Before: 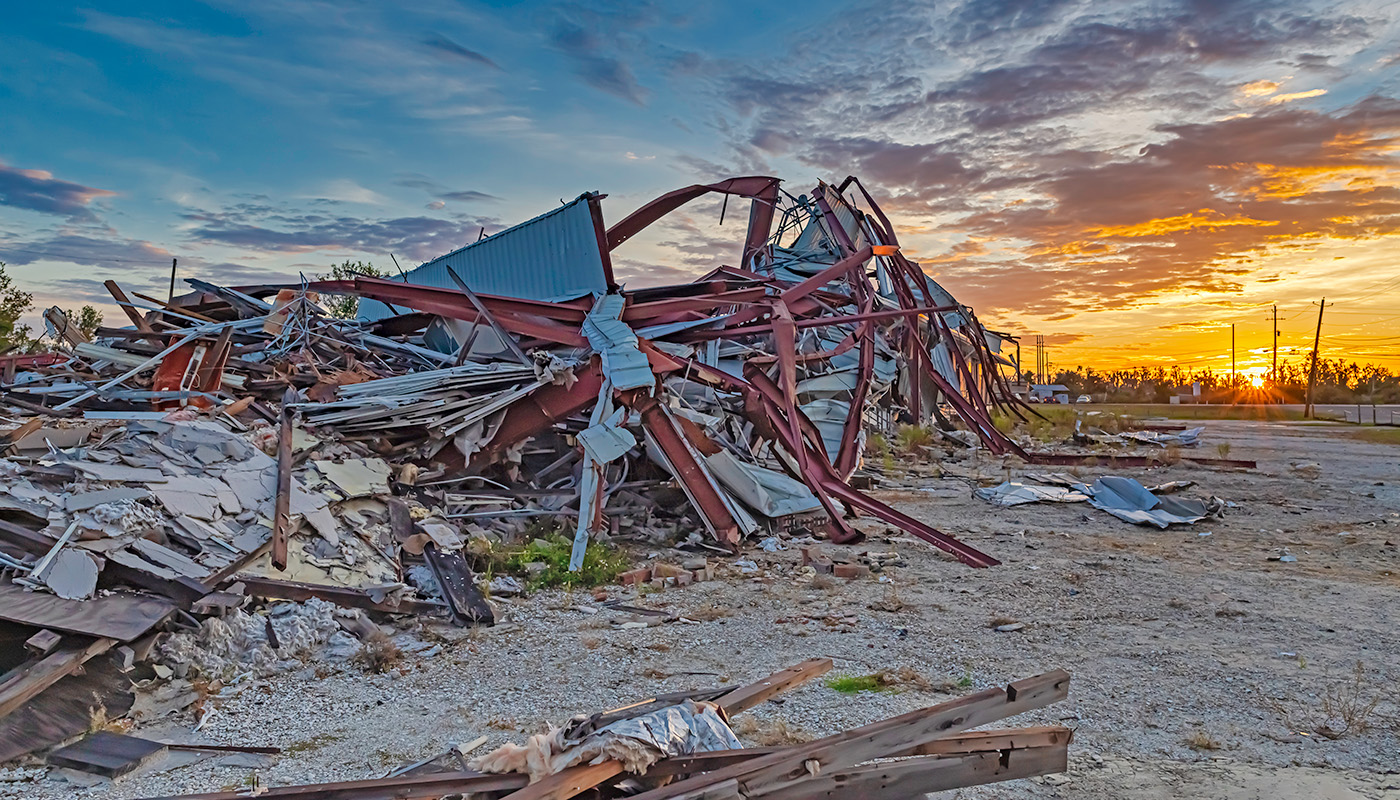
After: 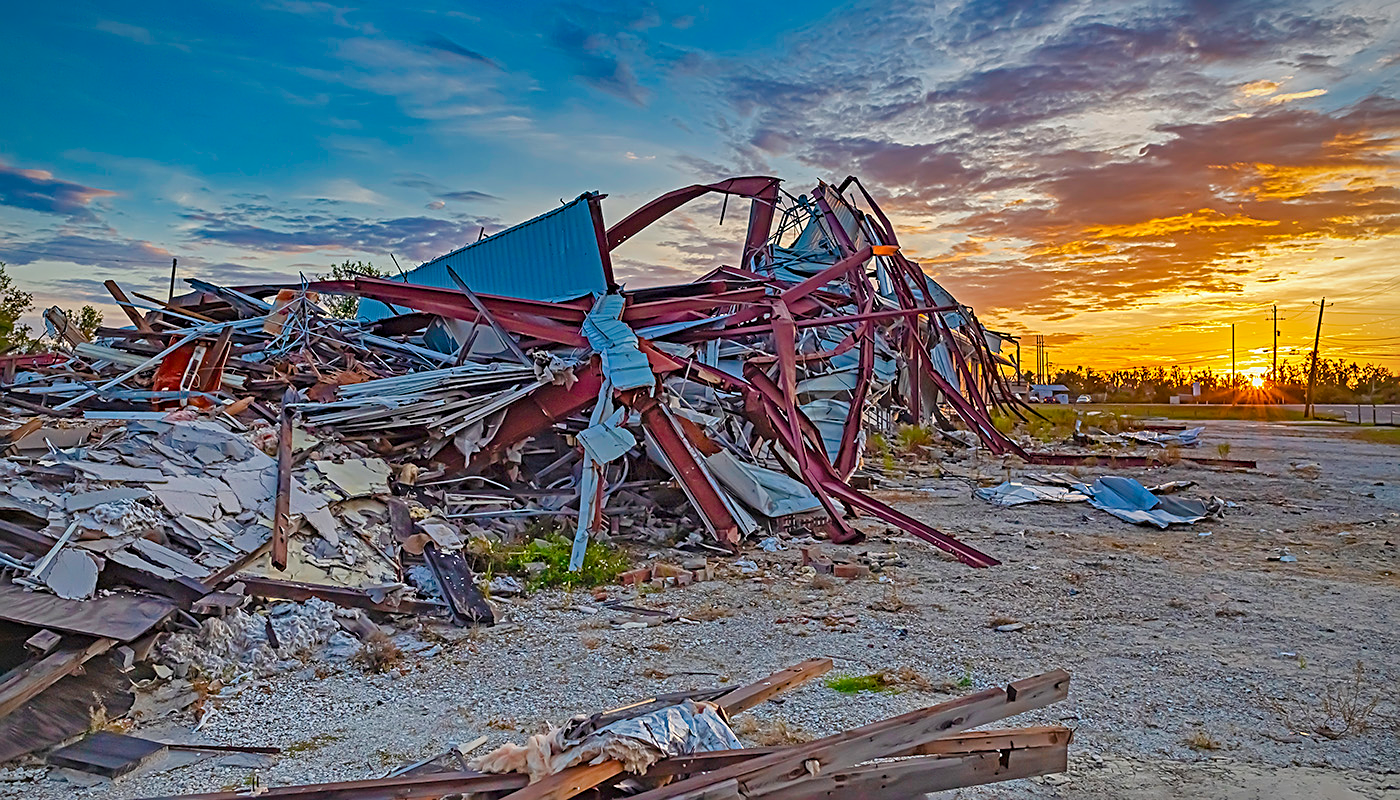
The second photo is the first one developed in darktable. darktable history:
vignetting: fall-off start 85.23%, fall-off radius 80.04%, width/height ratio 1.214
sharpen: on, module defaults
color balance rgb: linear chroma grading › global chroma 14.564%, perceptual saturation grading › global saturation 20%, perceptual saturation grading › highlights -25.57%, perceptual saturation grading › shadows 26.13%, perceptual brilliance grading › global brilliance -1.184%, perceptual brilliance grading › highlights -0.73%, perceptual brilliance grading › mid-tones -1.177%, perceptual brilliance grading › shadows -1.743%, global vibrance 20%
